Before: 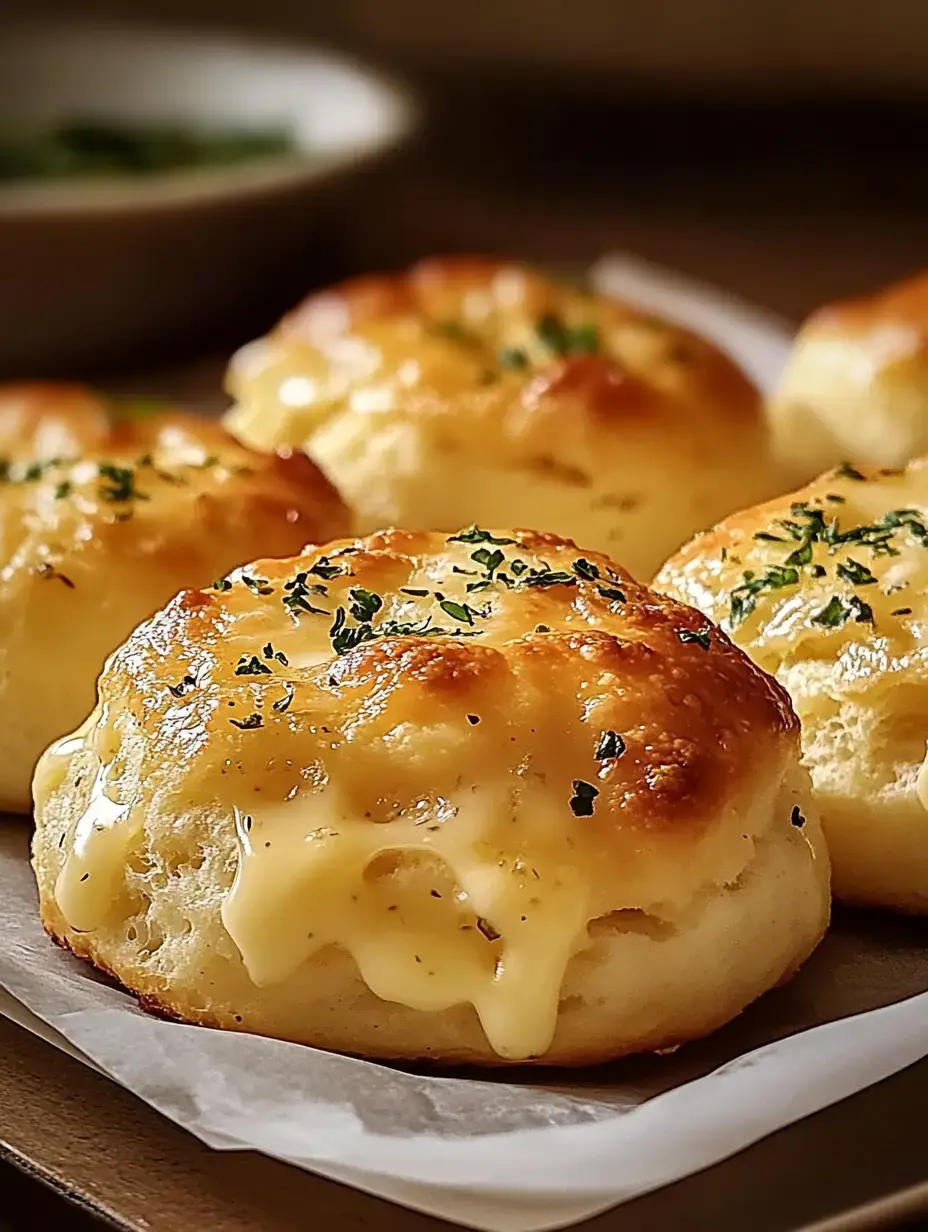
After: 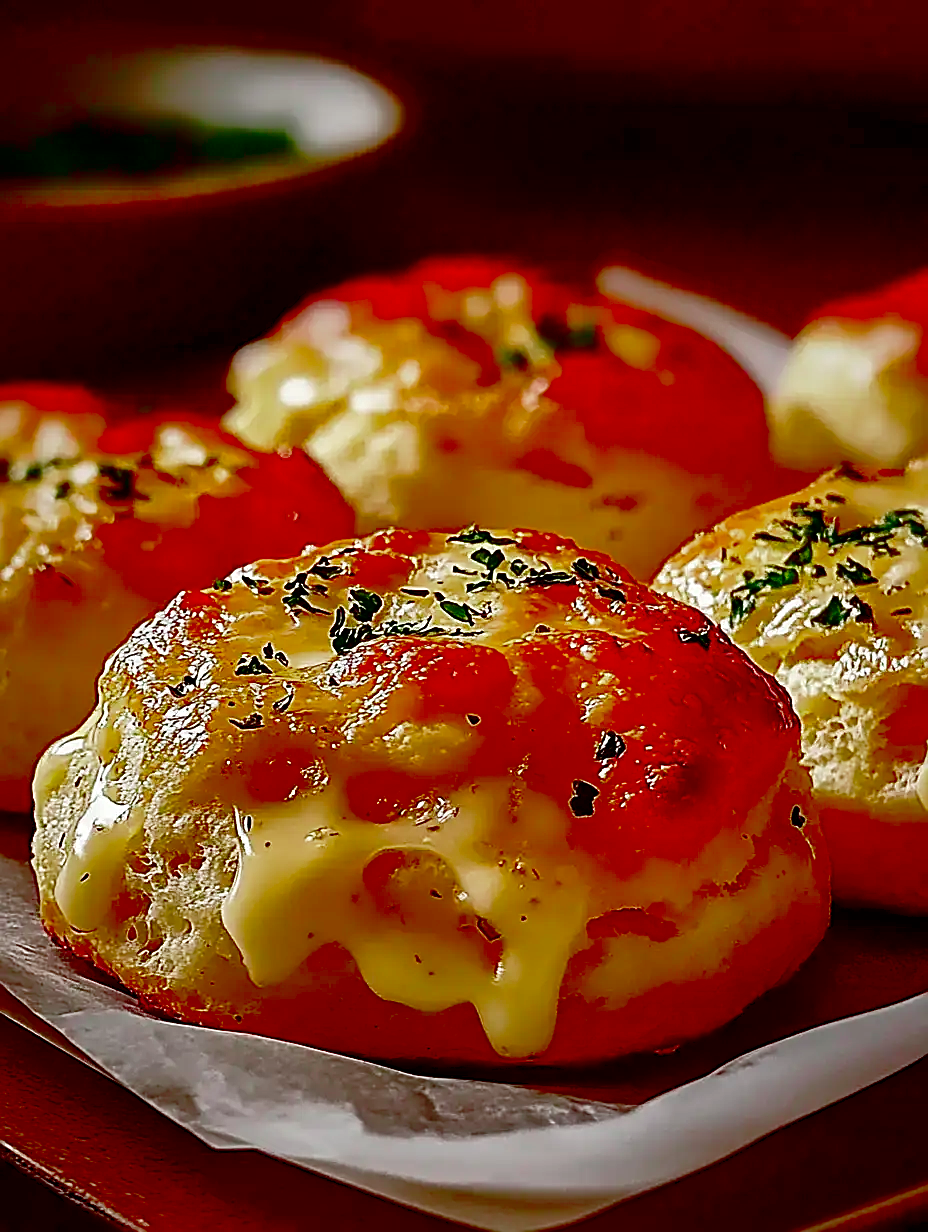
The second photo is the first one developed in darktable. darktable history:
contrast brightness saturation: brightness -1, saturation 1
shadows and highlights: on, module defaults
base curve: curves: ch0 [(0, 0) (0.036, 0.025) (0.121, 0.166) (0.206, 0.329) (0.605, 0.79) (1, 1)], preserve colors none
color contrast: blue-yellow contrast 0.62
sharpen: on, module defaults
